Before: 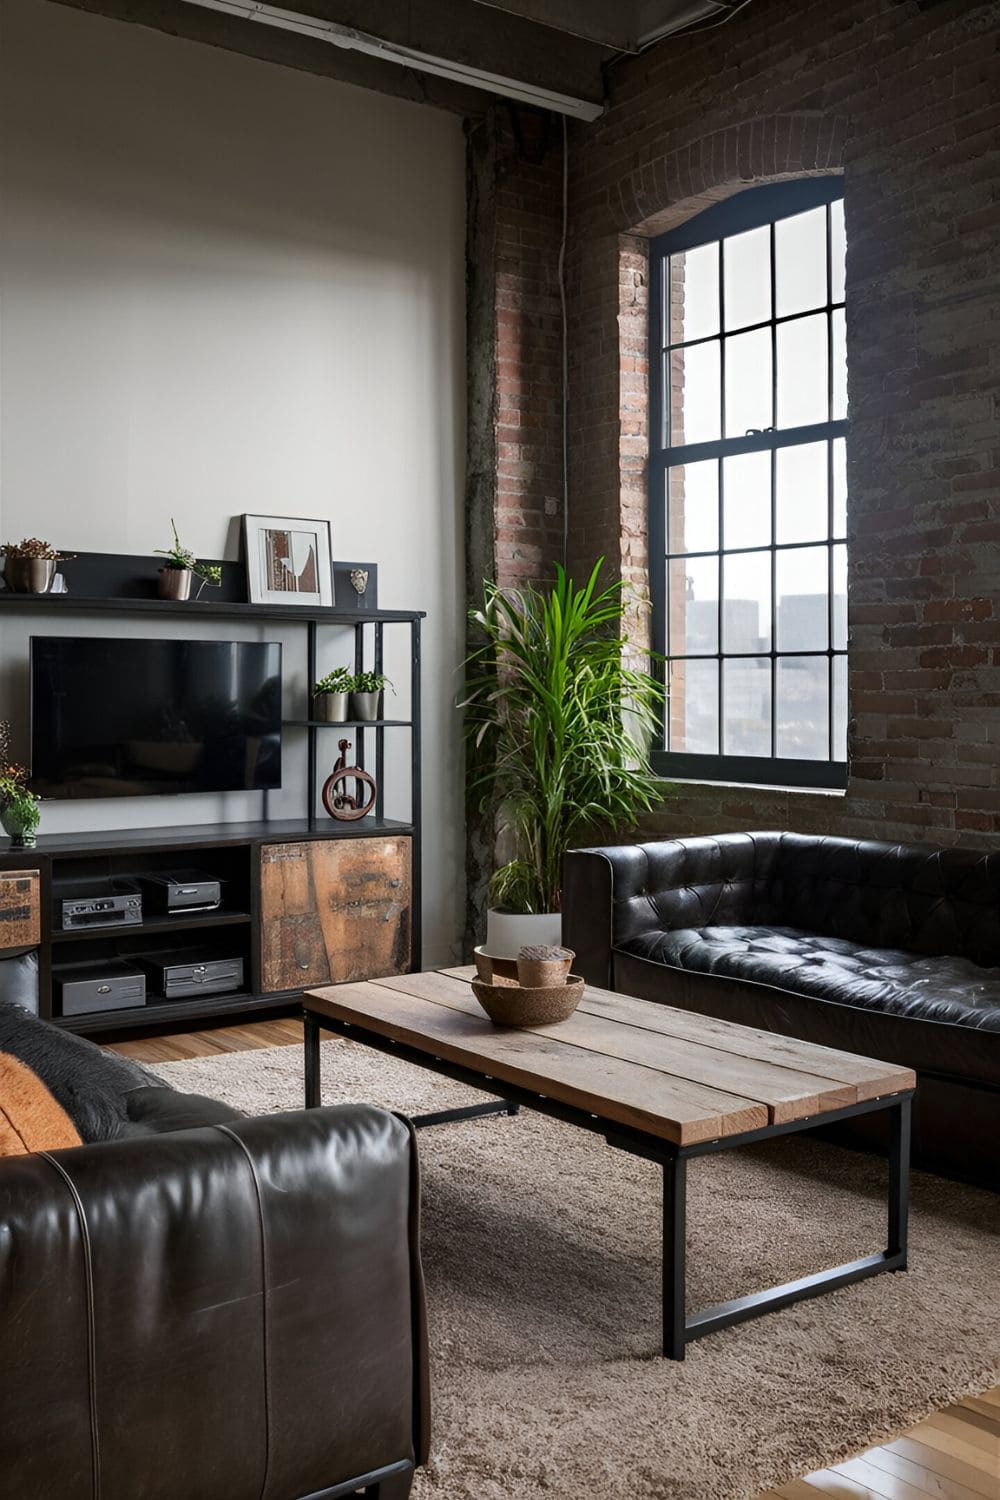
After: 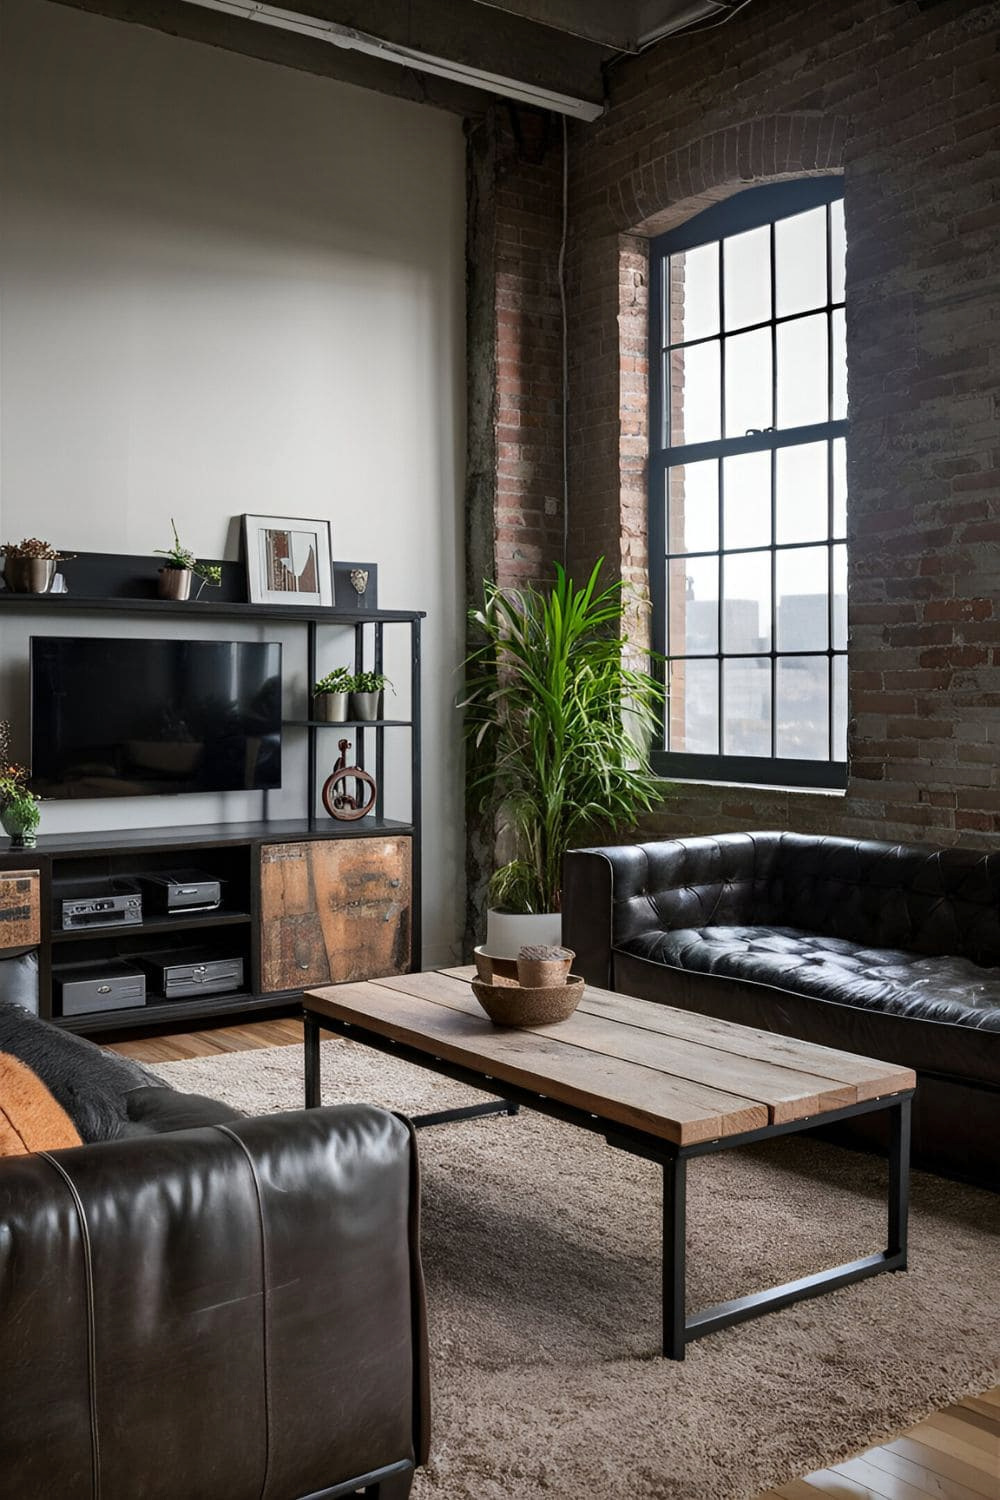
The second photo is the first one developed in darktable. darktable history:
vignetting: saturation 0, unbound false
shadows and highlights: shadows 37.27, highlights -28.18, soften with gaussian
